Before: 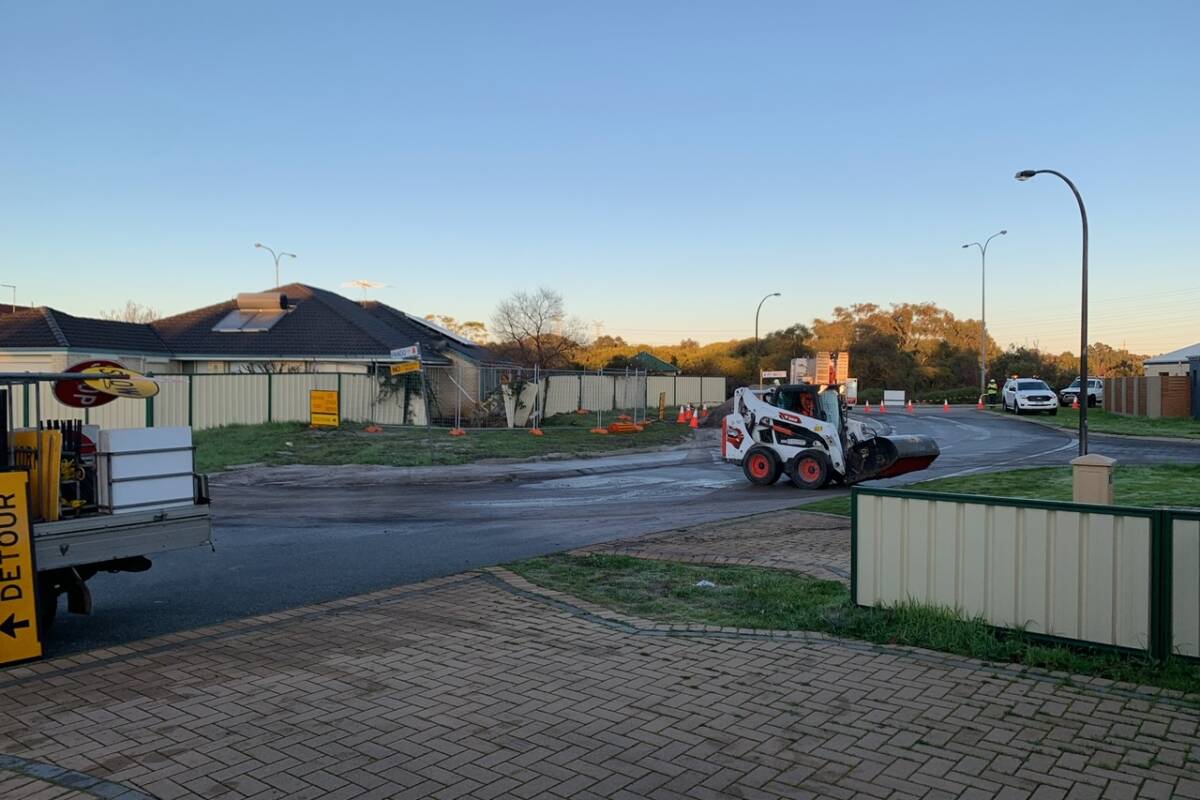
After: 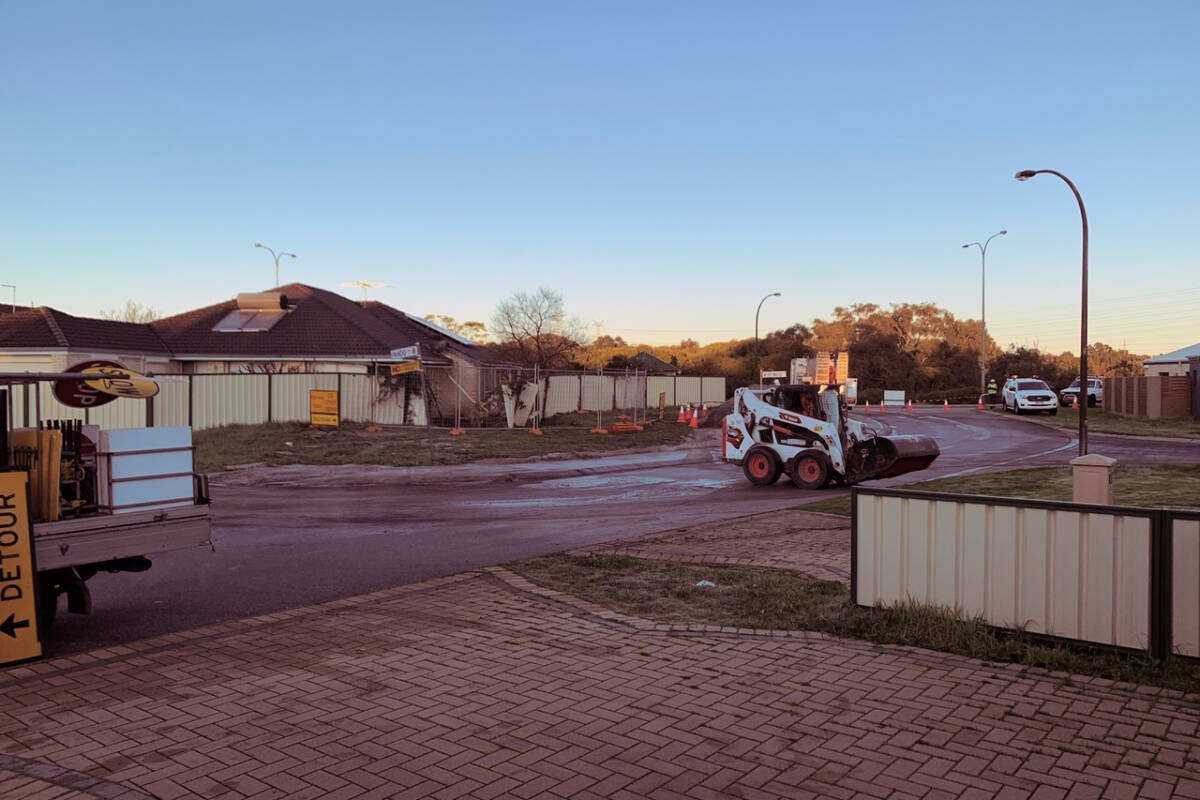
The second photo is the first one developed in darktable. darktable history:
tone equalizer: on, module defaults
split-toning: highlights › hue 298.8°, highlights › saturation 0.73, compress 41.76%
